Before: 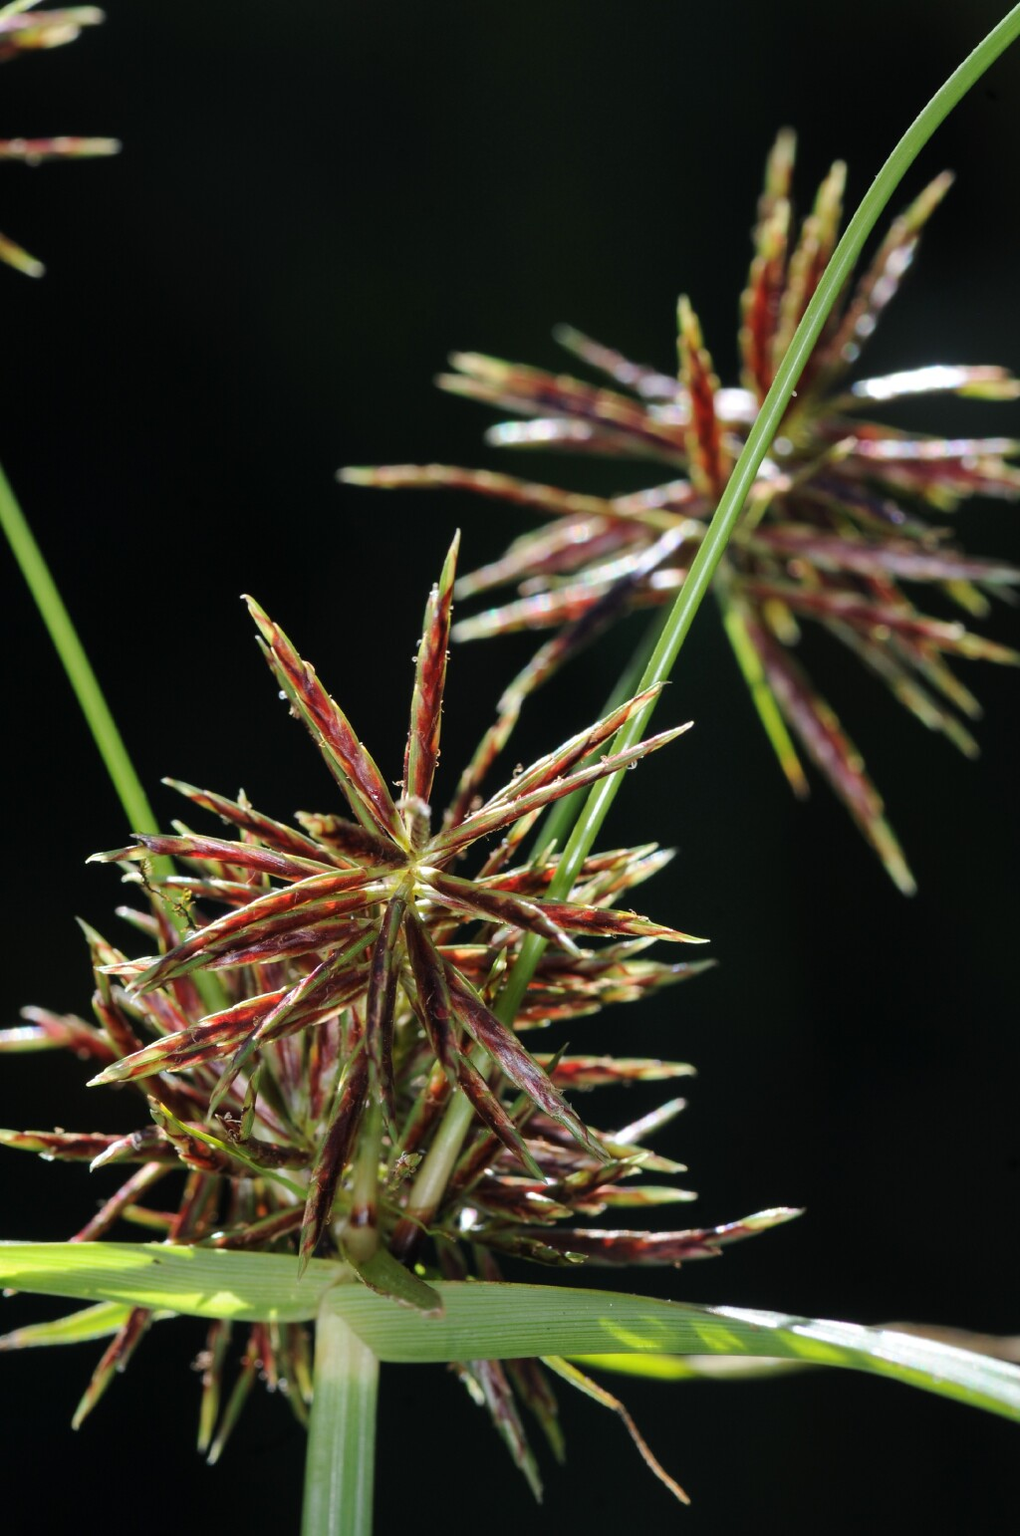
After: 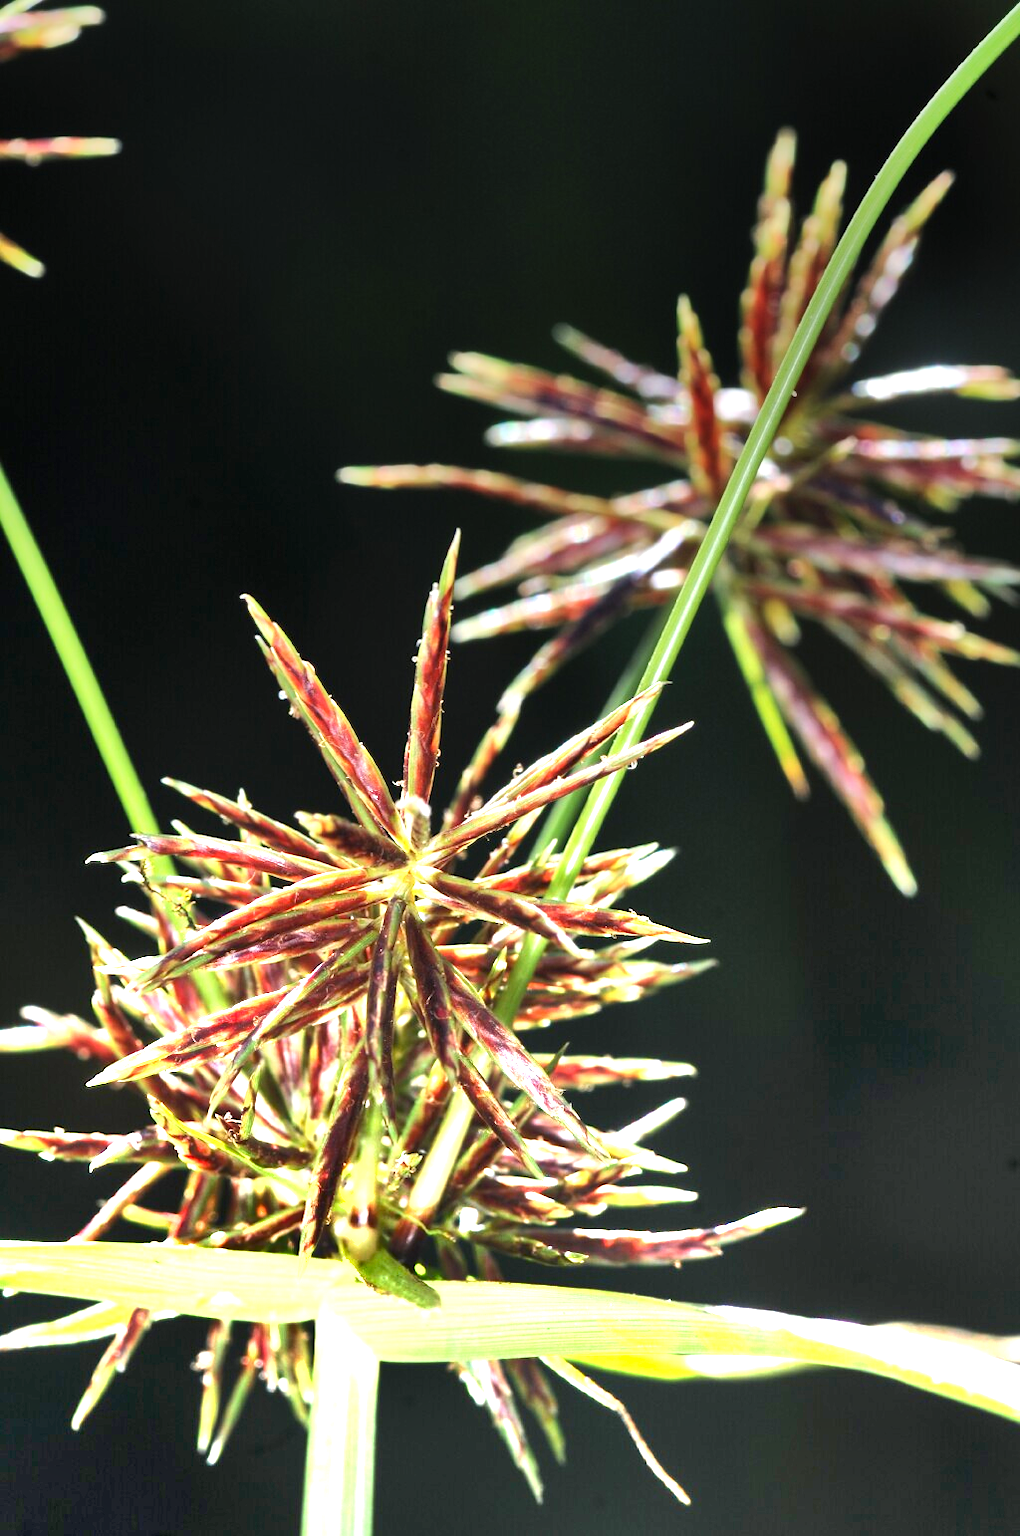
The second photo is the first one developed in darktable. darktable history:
shadows and highlights: soften with gaussian
graduated density: density -3.9 EV
